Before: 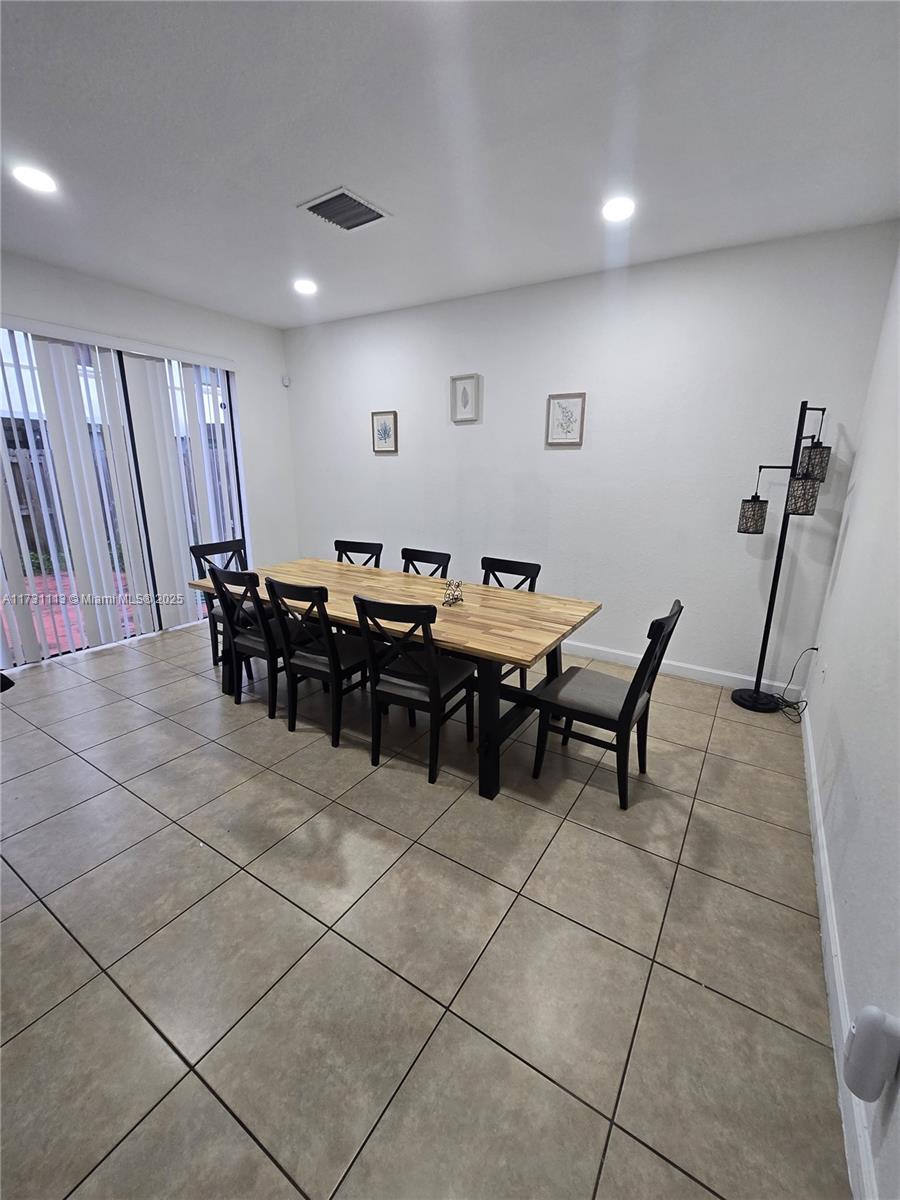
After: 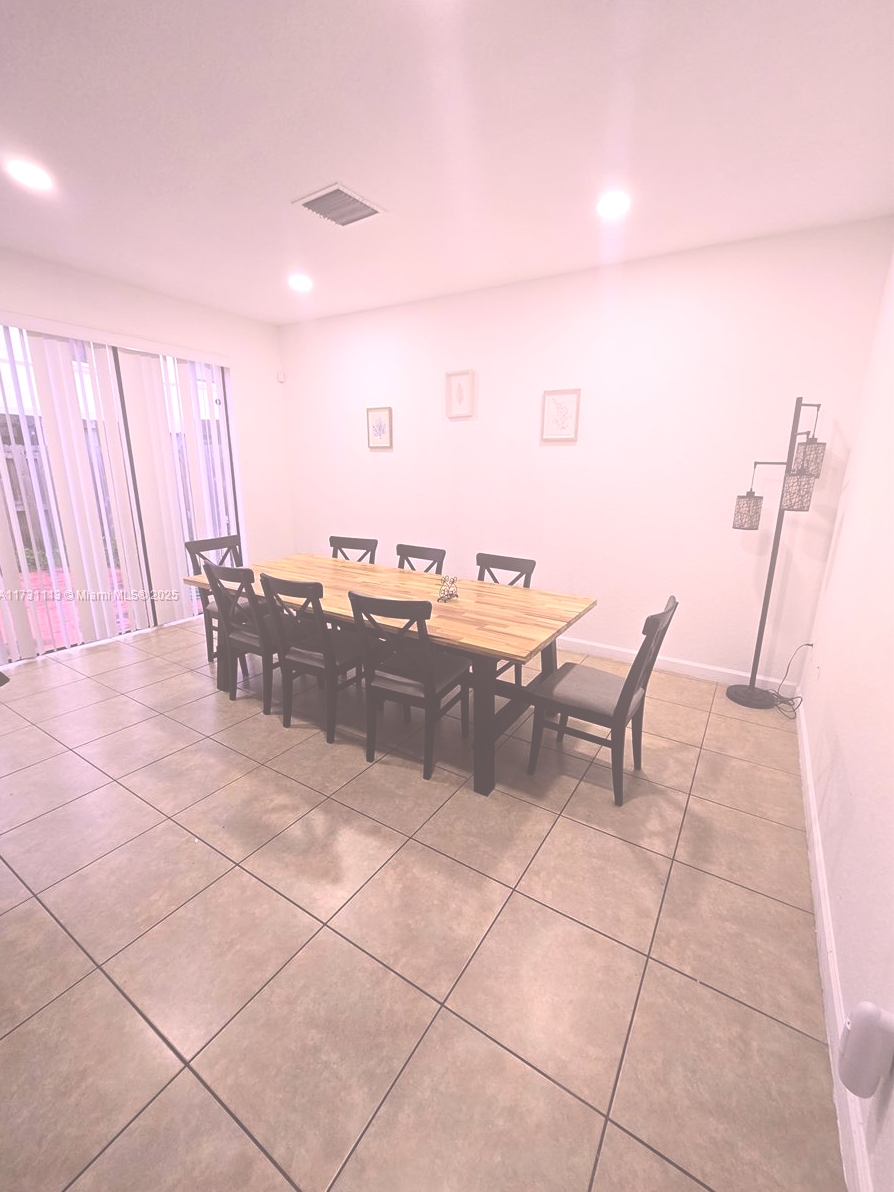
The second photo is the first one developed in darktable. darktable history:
crop and rotate: left 0.658%, top 0.372%, bottom 0.28%
shadows and highlights: shadows -41.84, highlights 62.64, soften with gaussian
contrast brightness saturation: contrast 0.044, saturation 0.067
exposure: black level correction -0.072, exposure 0.502 EV, compensate exposure bias true, compensate highlight preservation false
color correction: highlights a* 14.69, highlights b* 4.74
tone equalizer: -7 EV 0.188 EV, -6 EV 0.087 EV, -5 EV 0.058 EV, -4 EV 0.066 EV, -2 EV -0.035 EV, -1 EV -0.024 EV, +0 EV -0.079 EV, mask exposure compensation -0.501 EV
